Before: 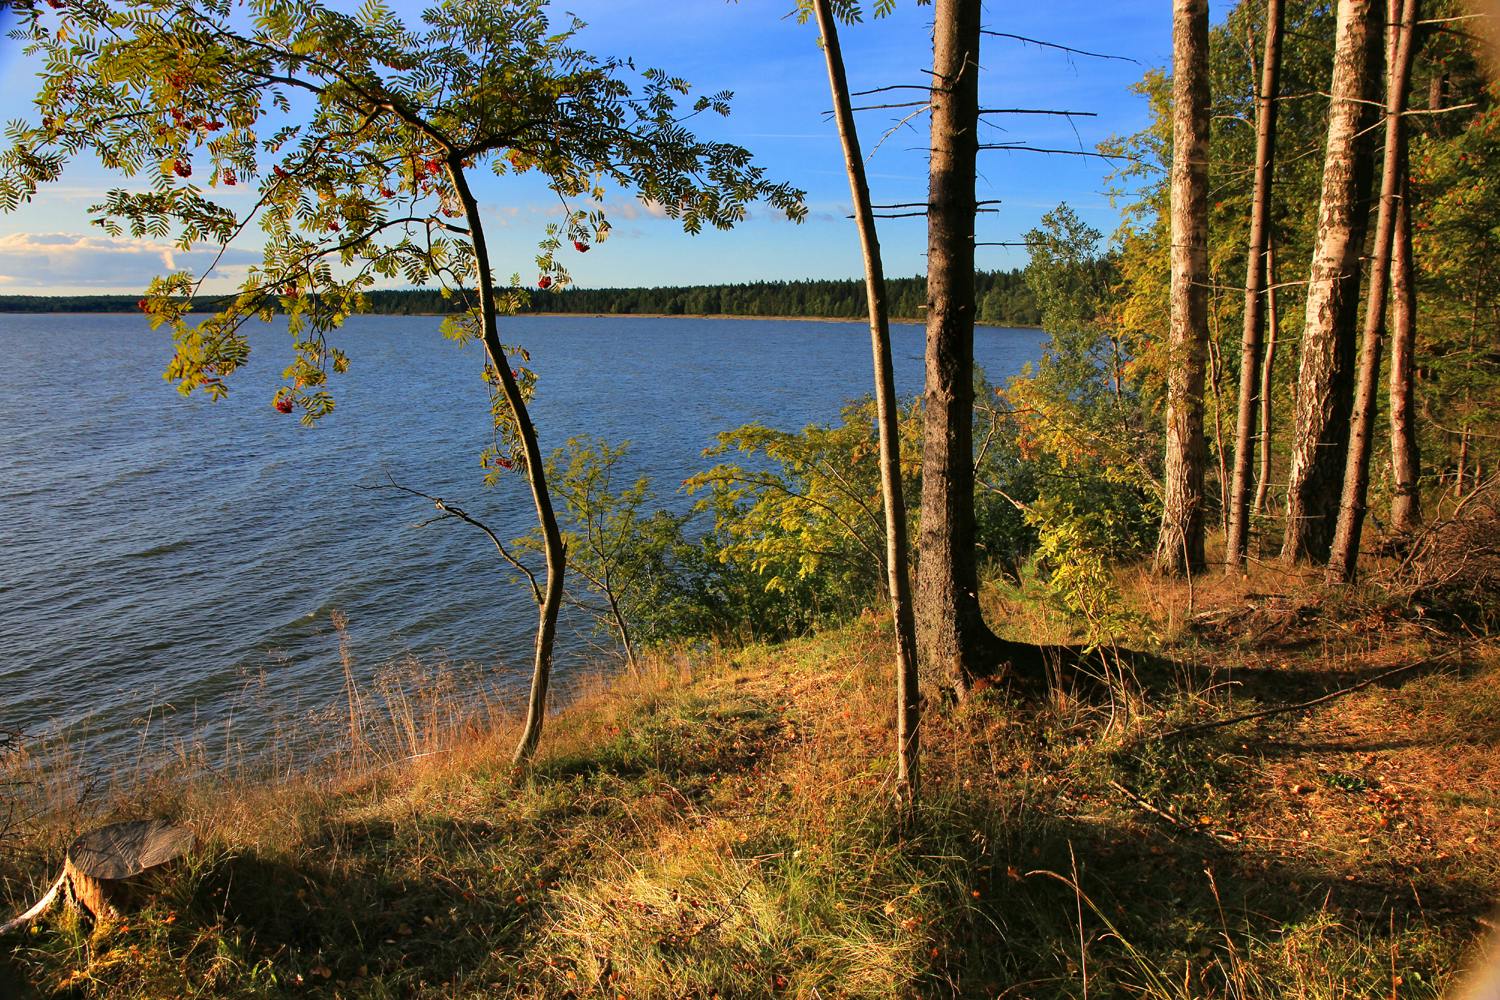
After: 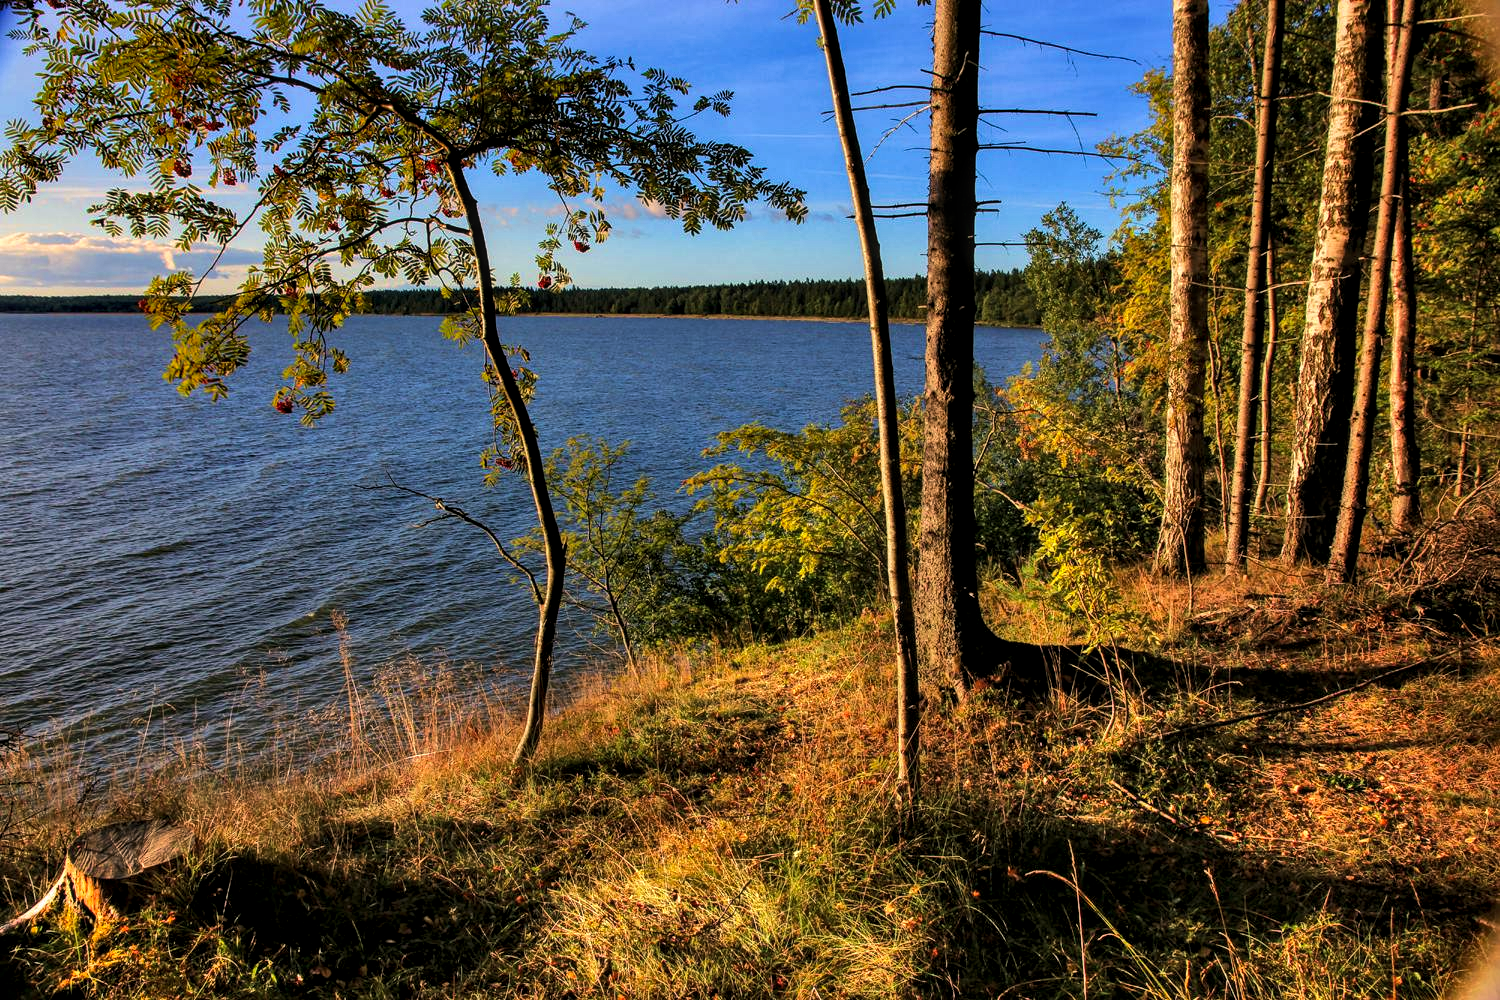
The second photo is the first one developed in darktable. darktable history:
levels: levels [0.029, 0.545, 0.971]
velvia: on, module defaults
shadows and highlights: low approximation 0.01, soften with gaussian
color correction: highlights a* 3.44, highlights b* 1.83, saturation 1.2
local contrast: detail 130%
